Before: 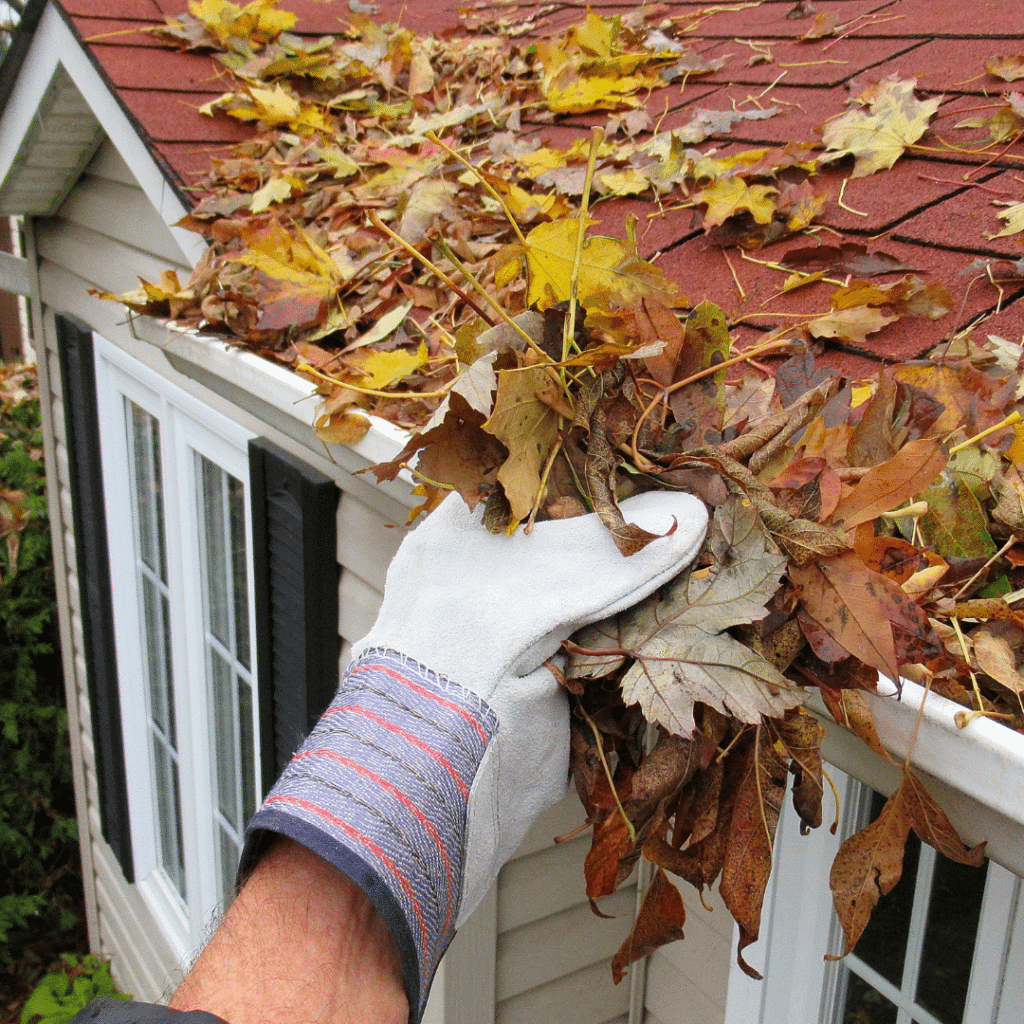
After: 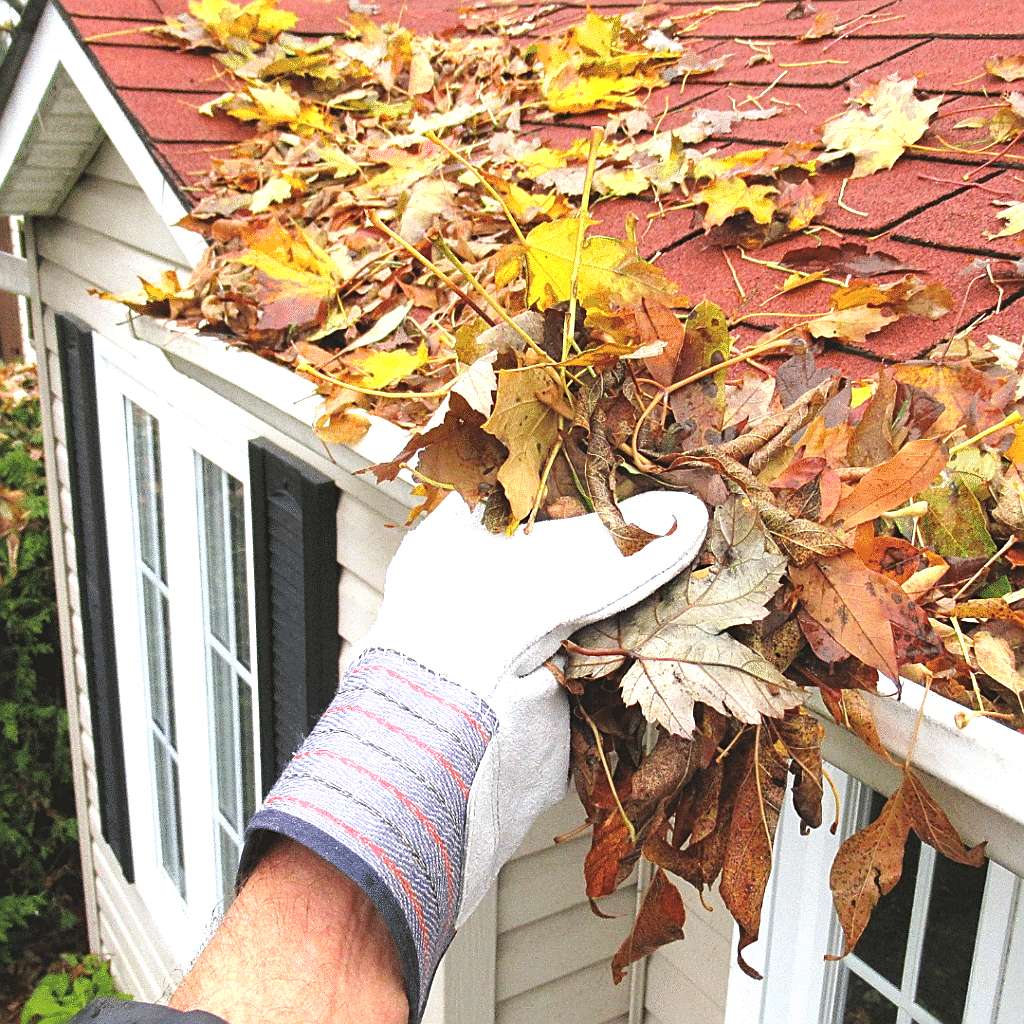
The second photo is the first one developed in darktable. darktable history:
sharpen: on, module defaults
exposure: black level correction -0.005, exposure 1.002 EV, compensate highlight preservation false
